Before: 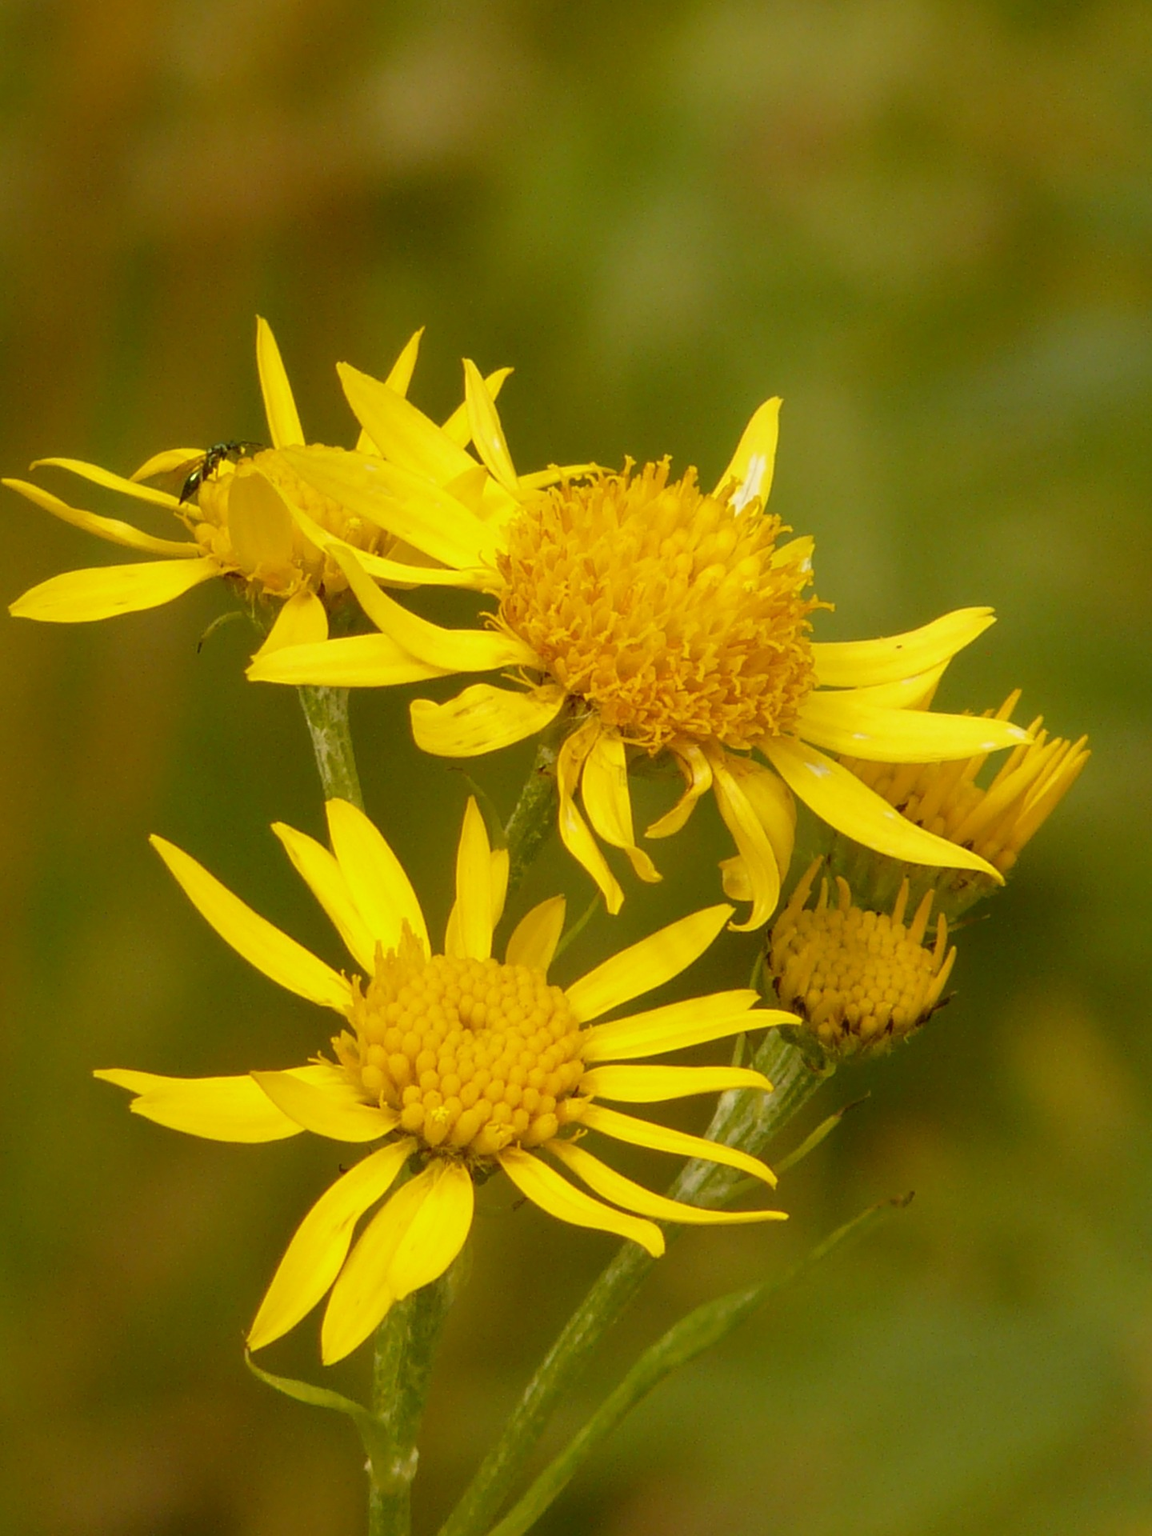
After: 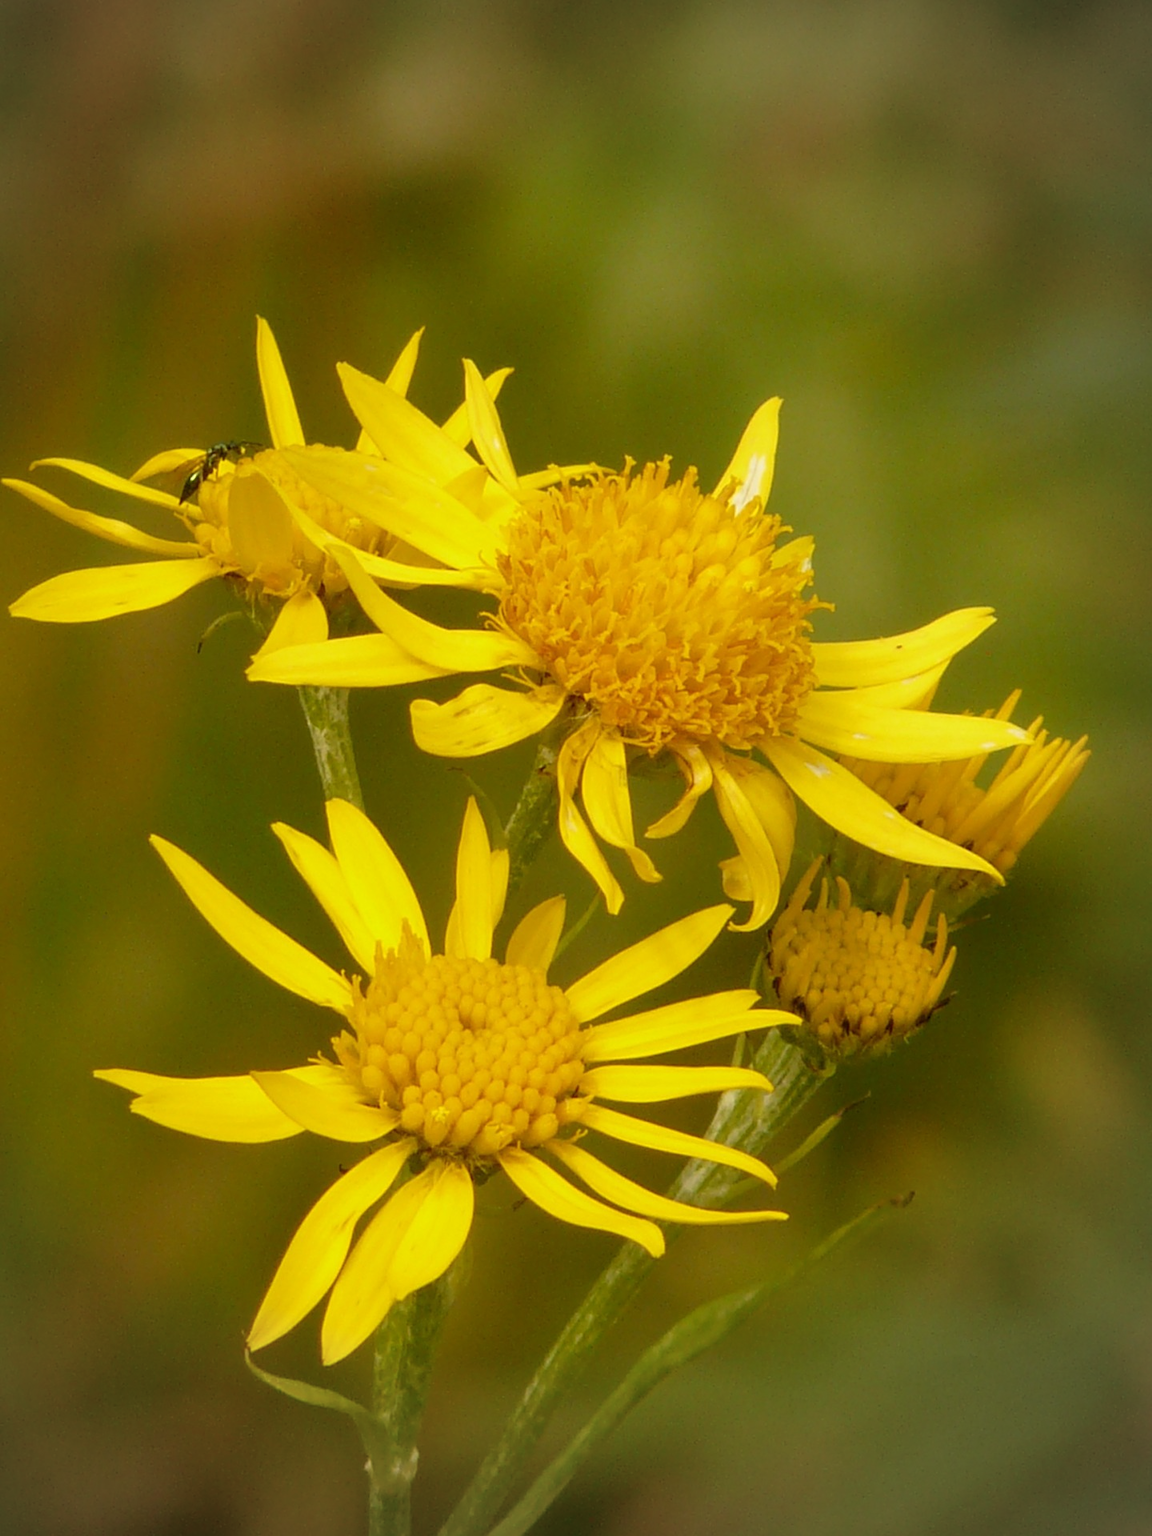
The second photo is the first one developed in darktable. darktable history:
vignetting: fall-off start 74.36%, fall-off radius 66.52%, brightness -0.485, center (-0.147, 0.011)
